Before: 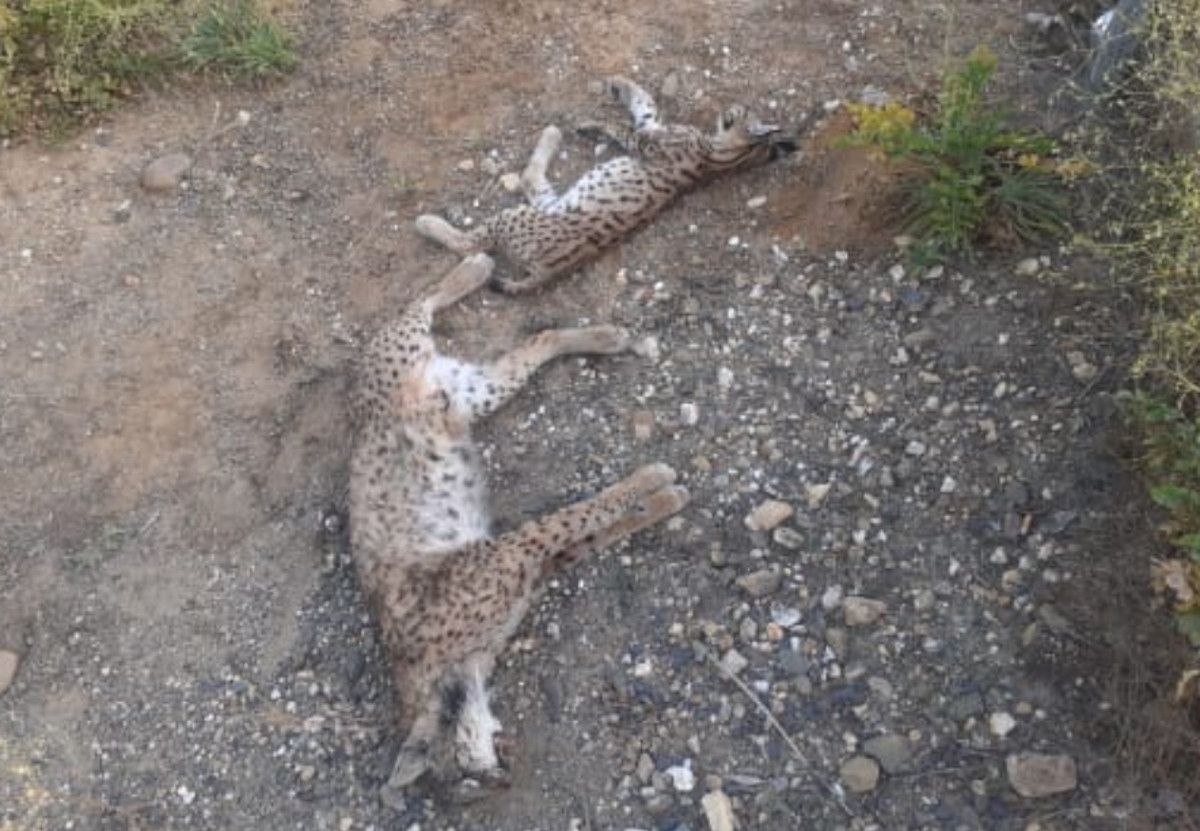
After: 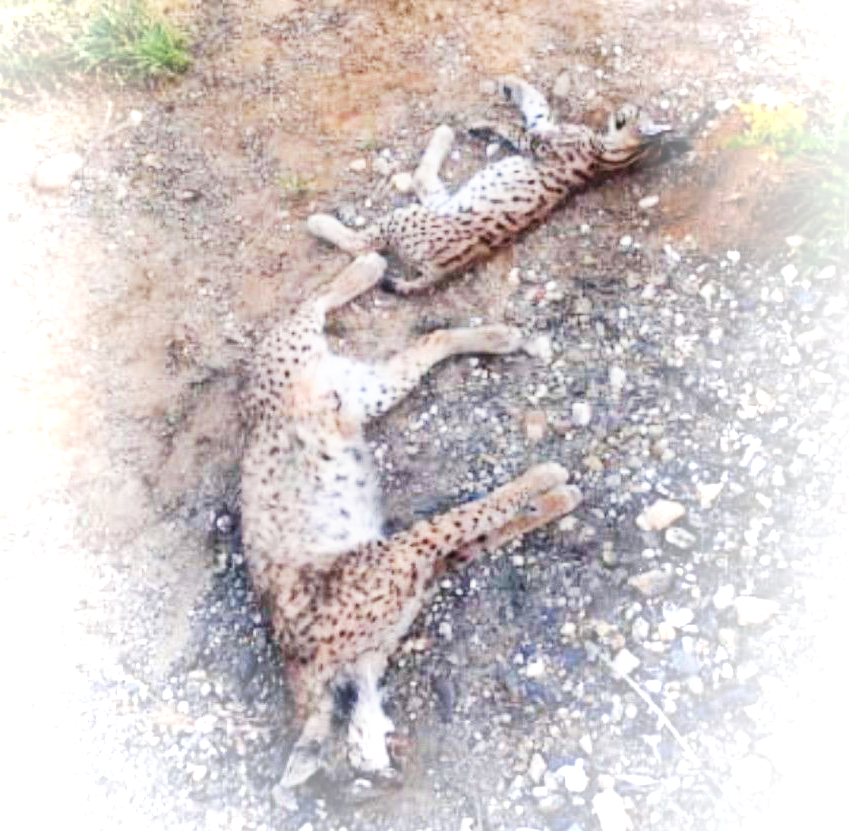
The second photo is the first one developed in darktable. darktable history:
contrast brightness saturation: contrast 0.079, saturation 0.199
exposure: black level correction 0, exposure -0.864 EV, compensate highlight preservation false
crop and rotate: left 9.032%, right 20.217%
base curve: curves: ch0 [(0, 0) (0.007, 0.004) (0.027, 0.03) (0.046, 0.07) (0.207, 0.54) (0.442, 0.872) (0.673, 0.972) (1, 1)], preserve colors none
color balance rgb: shadows lift › chroma 1.905%, shadows lift › hue 263.27°, perceptual saturation grading › global saturation 19.297%, perceptual brilliance grading › global brilliance 20.119%
vignetting: fall-off start 96.21%, fall-off radius 99.41%, brightness 0.992, saturation -0.489, center (-0.069, -0.304), width/height ratio 0.61
